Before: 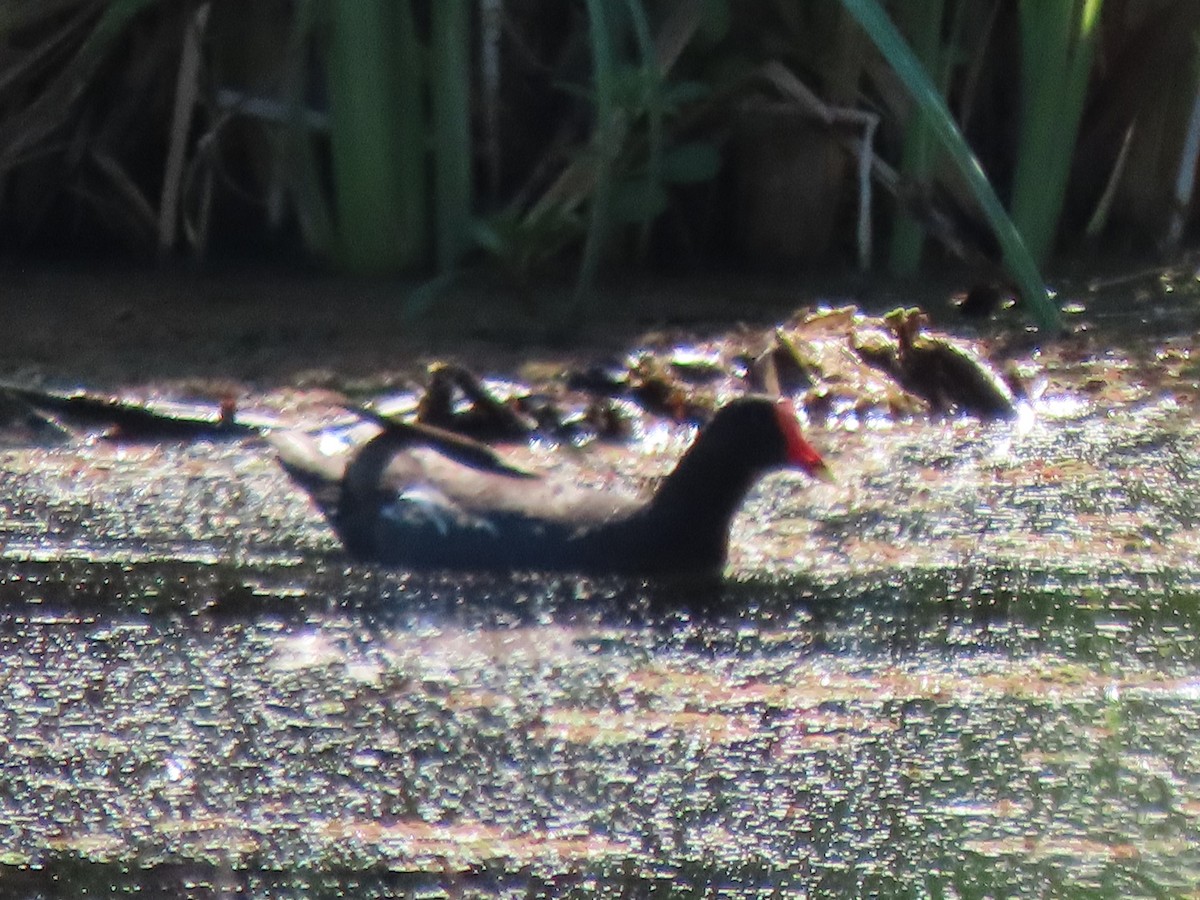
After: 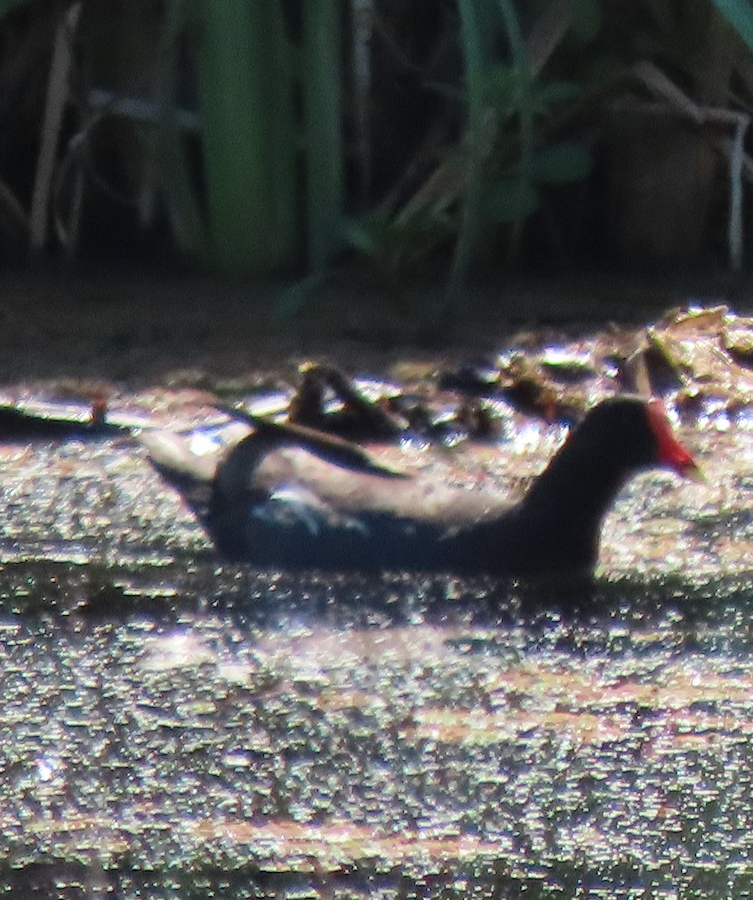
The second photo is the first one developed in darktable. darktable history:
crop: left 10.773%, right 26.448%
